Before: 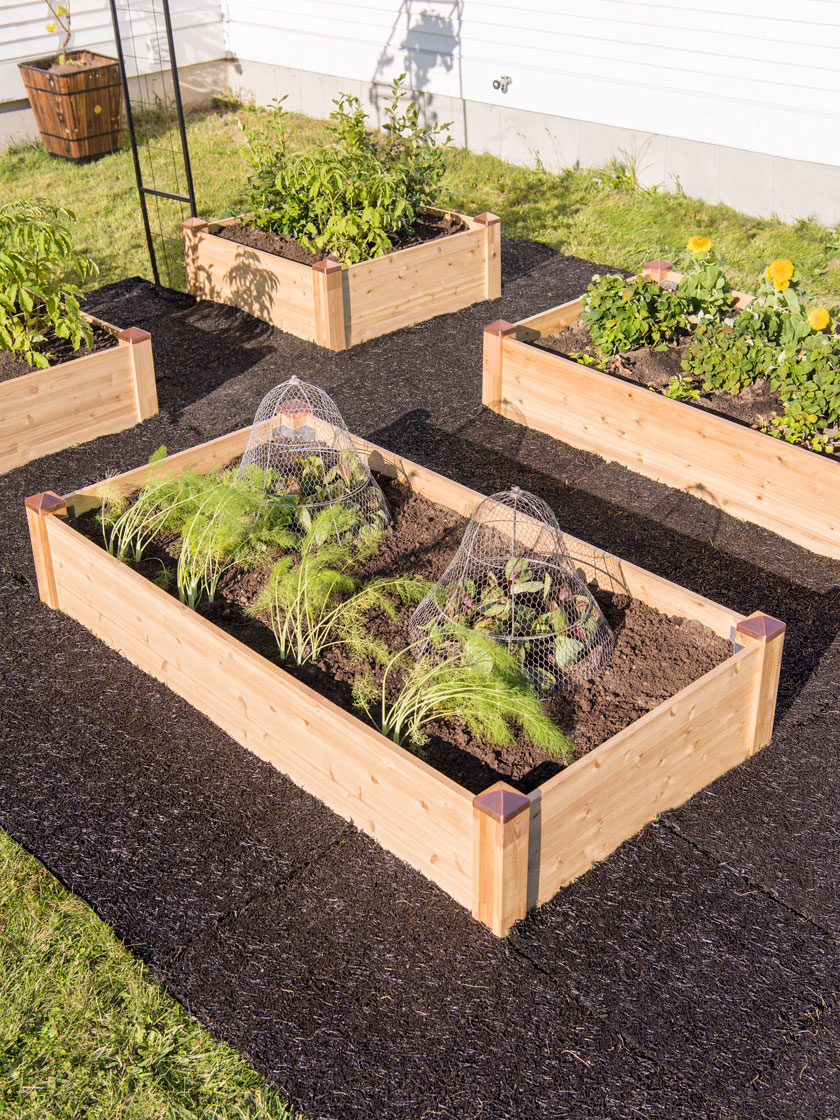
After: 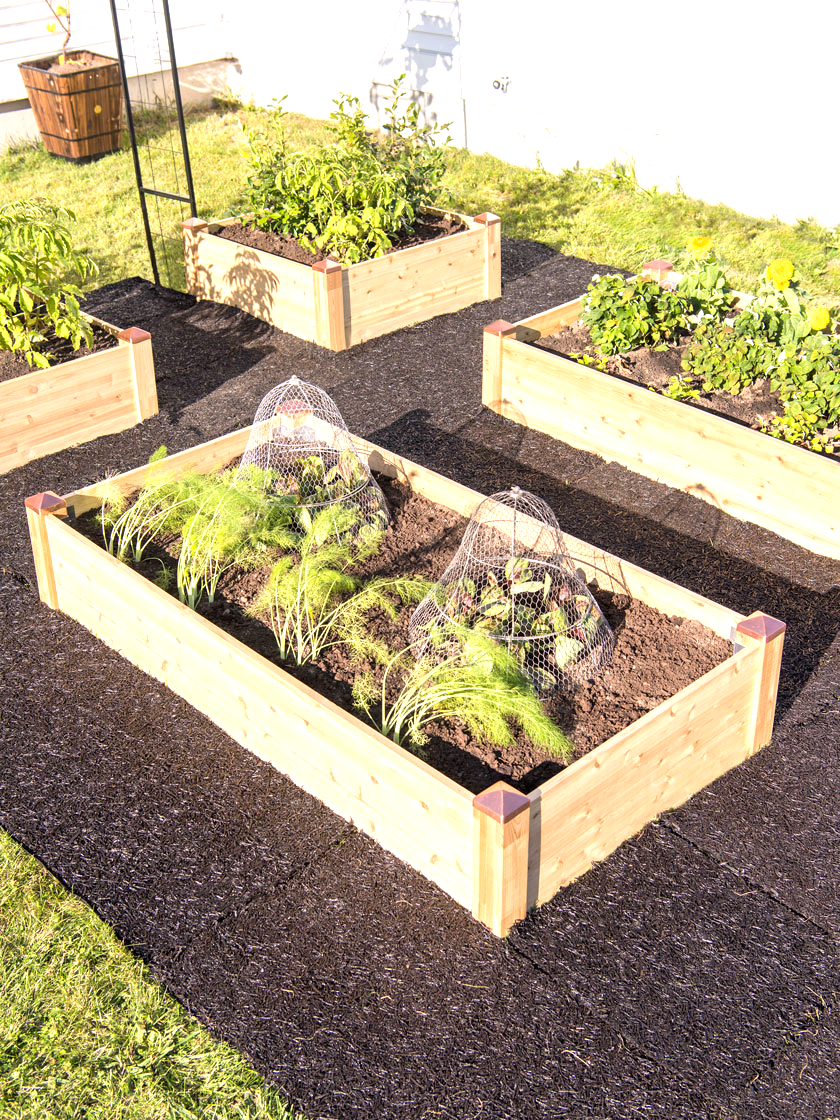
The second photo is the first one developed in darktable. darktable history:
tone equalizer: mask exposure compensation -0.497 EV
exposure: exposure 0.775 EV, compensate highlight preservation false
